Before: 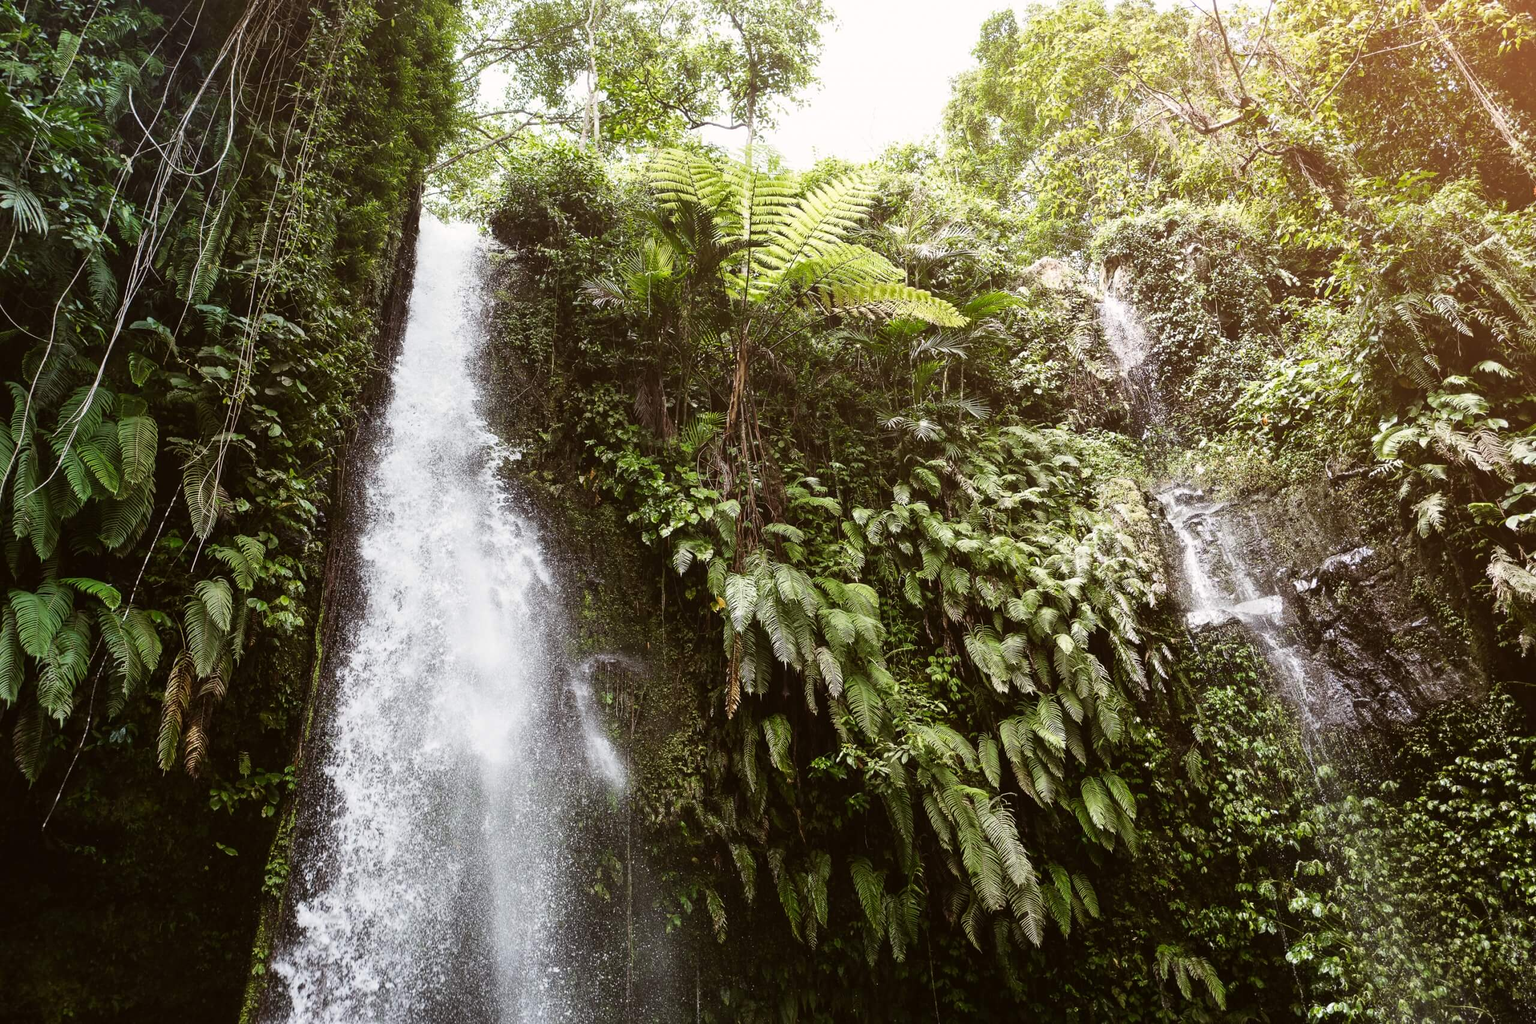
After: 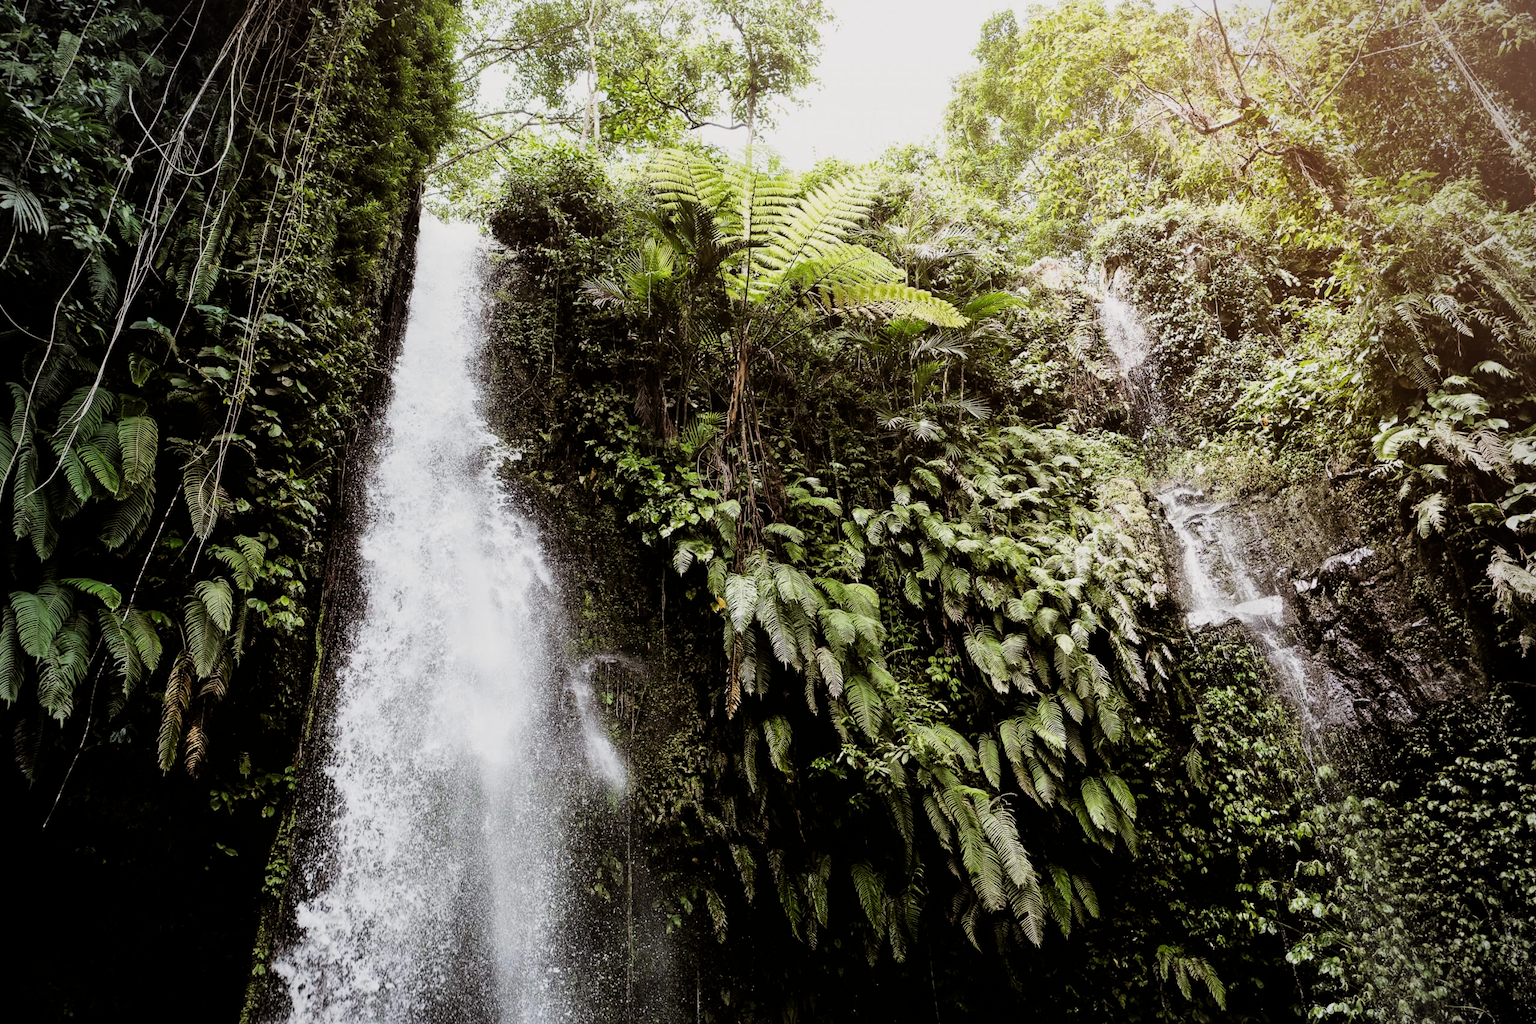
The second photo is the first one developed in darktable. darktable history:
filmic rgb: black relative exposure -5 EV, white relative exposure 3.5 EV, hardness 3.19, contrast 1.2, highlights saturation mix -50%
vignetting: on, module defaults
